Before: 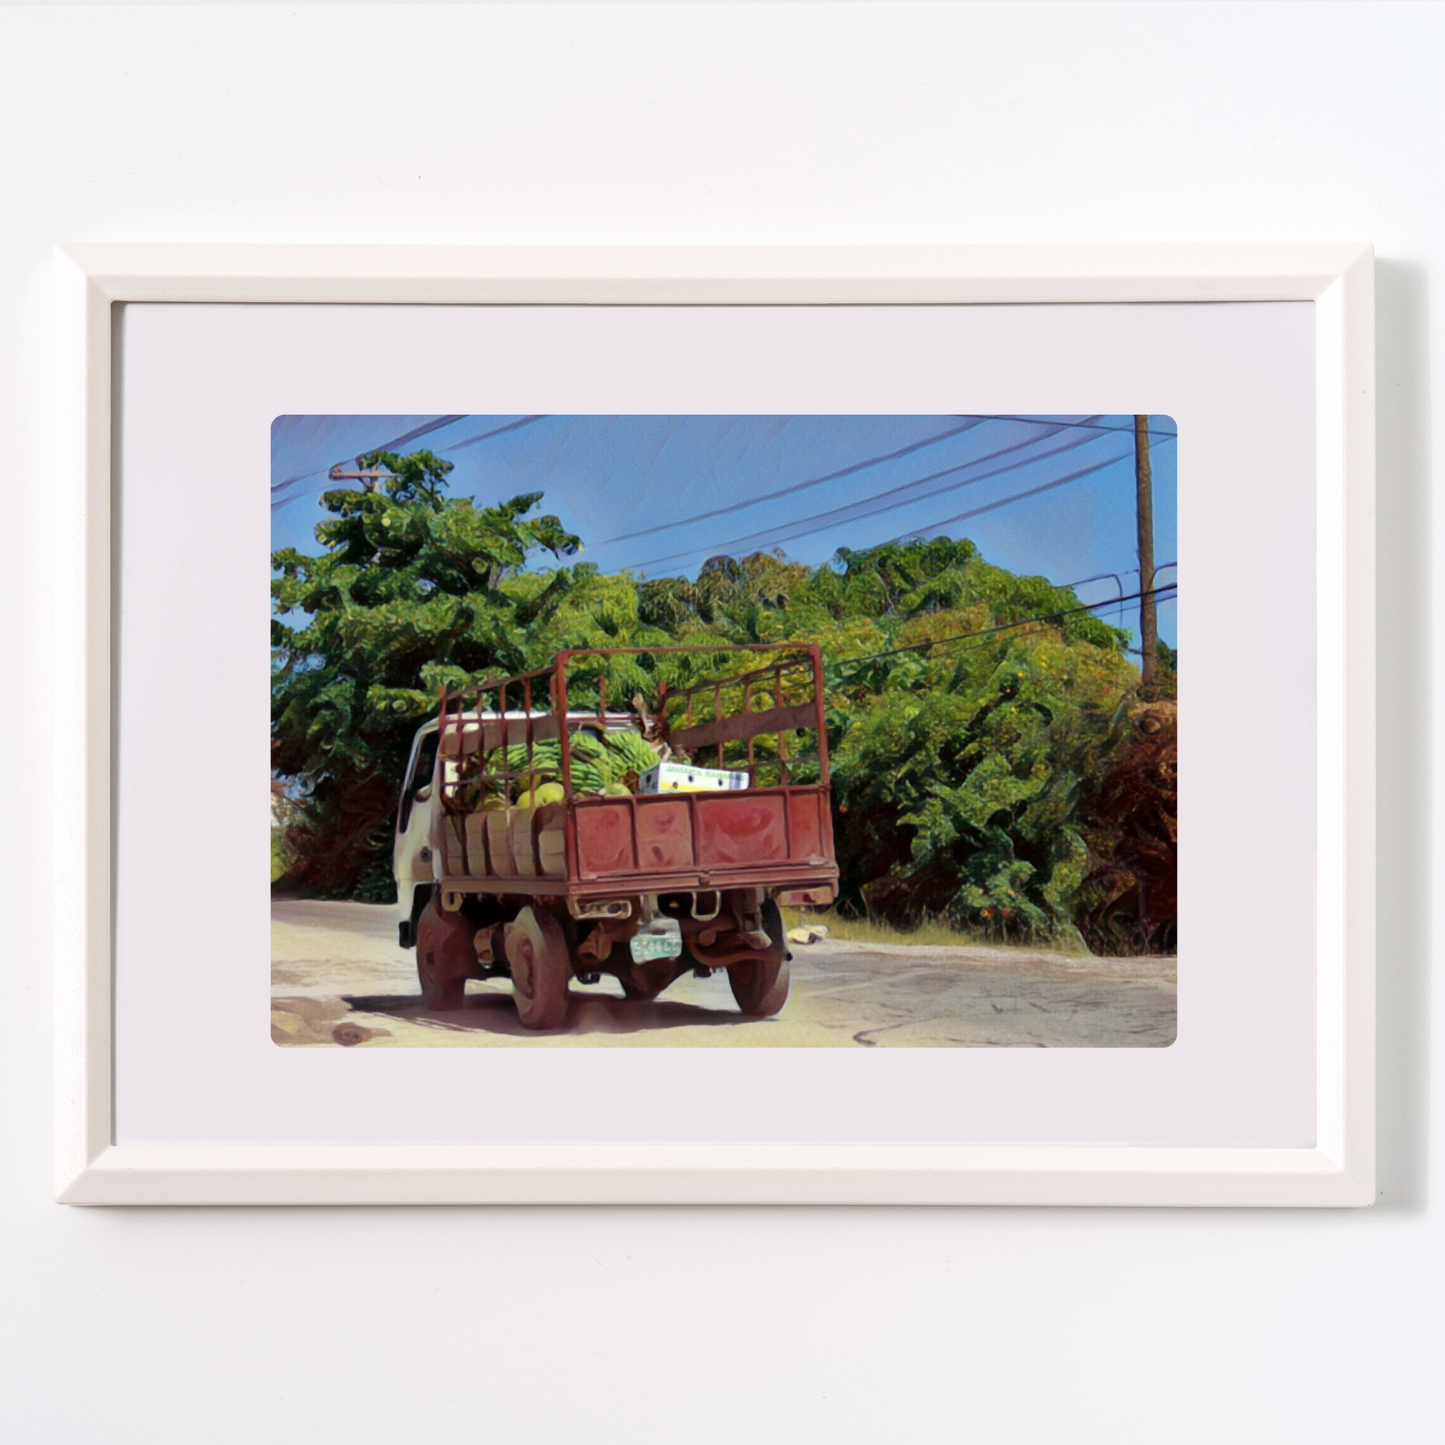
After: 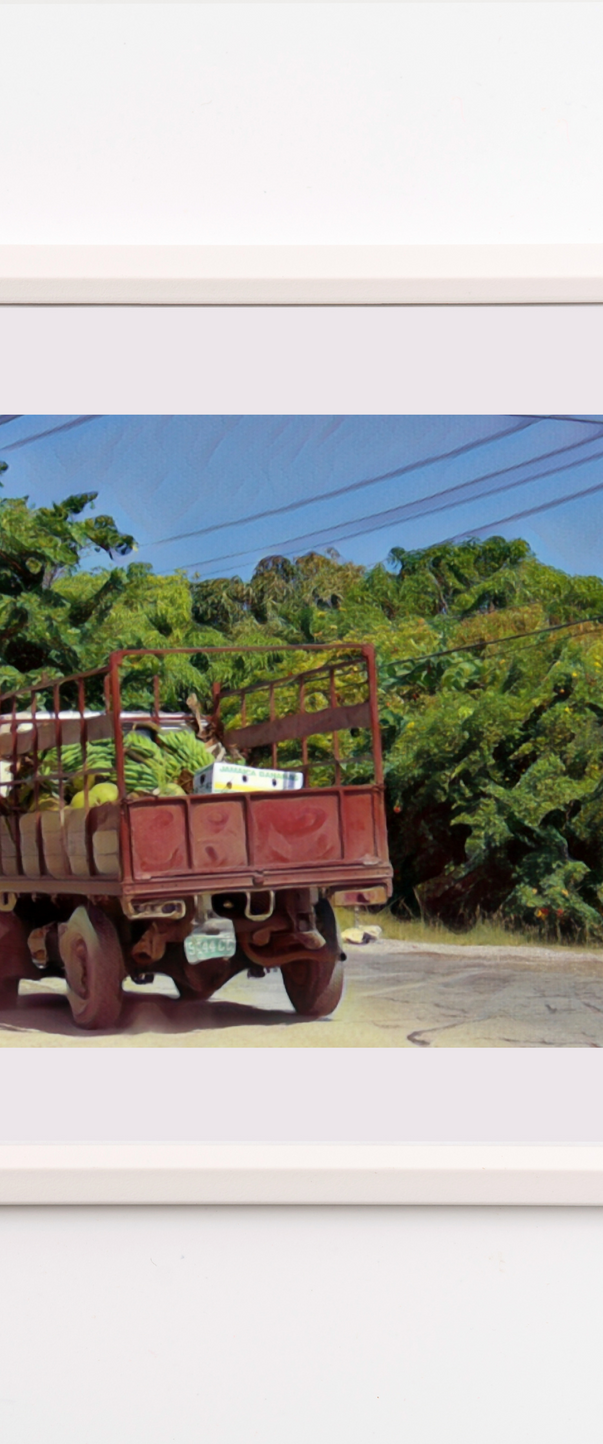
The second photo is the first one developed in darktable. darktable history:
crop: left 30.908%, right 27.344%
